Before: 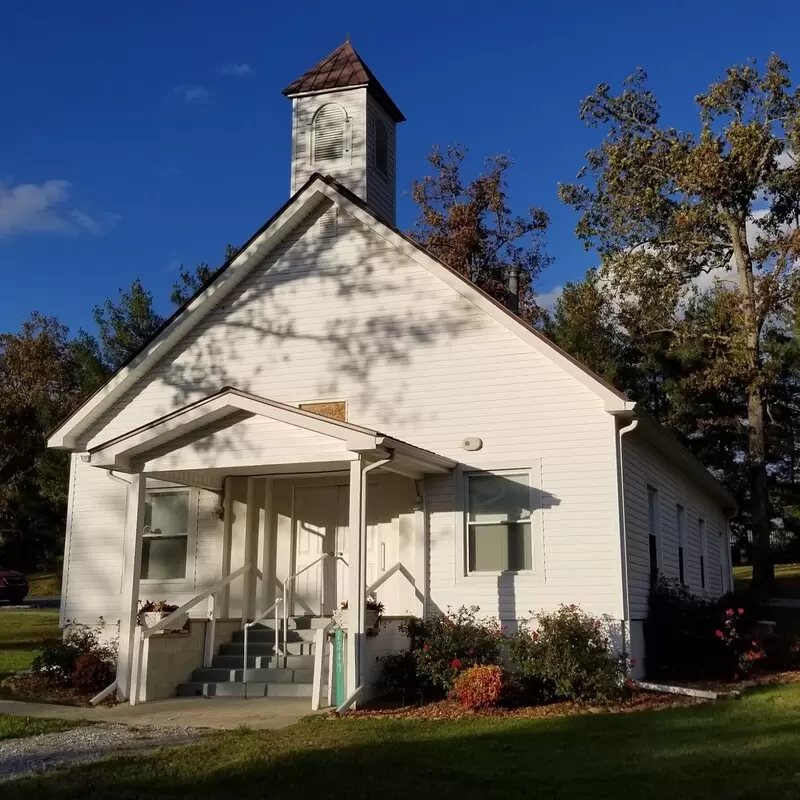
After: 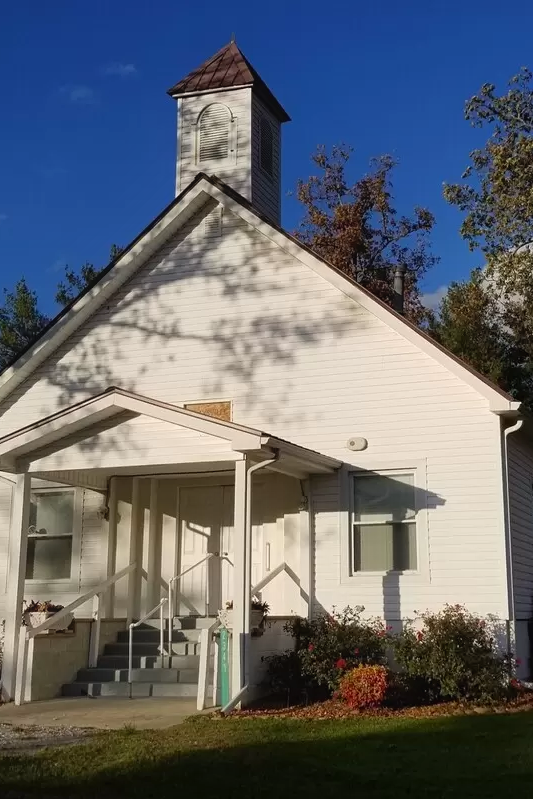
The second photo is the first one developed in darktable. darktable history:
contrast equalizer: y [[0.439, 0.44, 0.442, 0.457, 0.493, 0.498], [0.5 ×6], [0.5 ×6], [0 ×6], [0 ×6]], mix 0.59
crop and rotate: left 14.436%, right 18.898%
